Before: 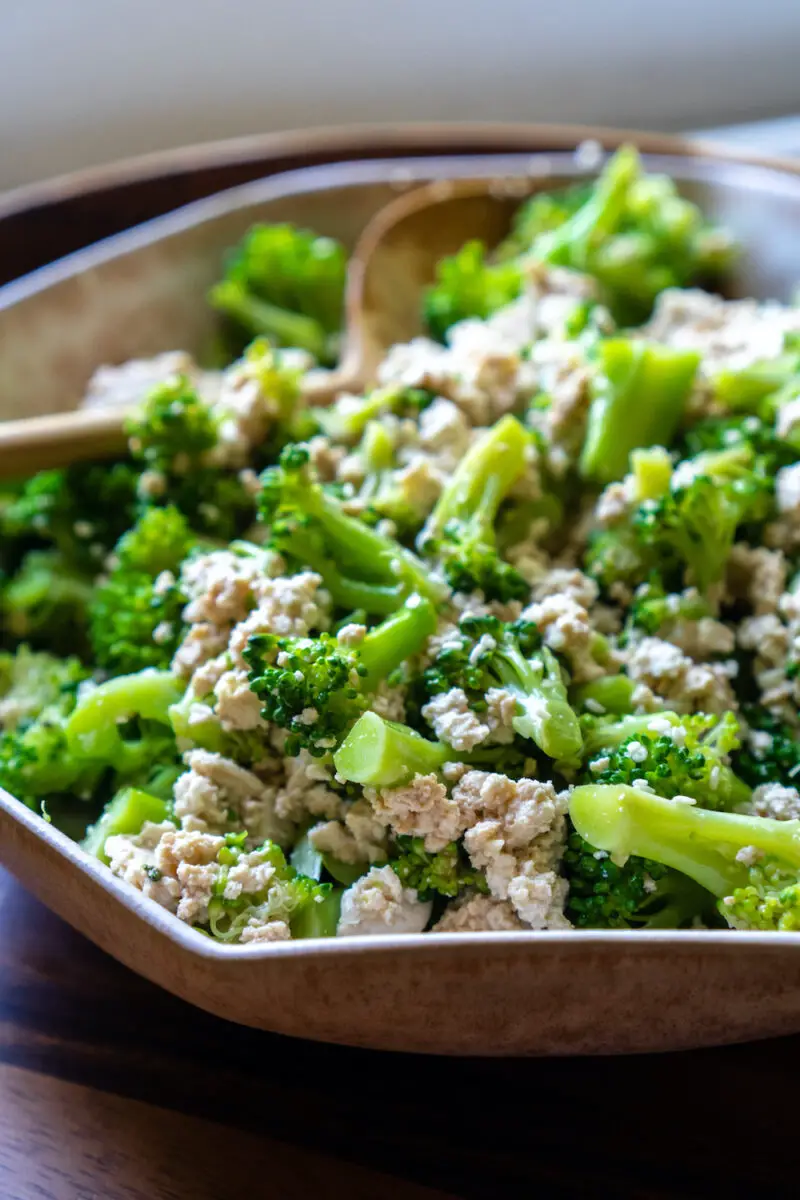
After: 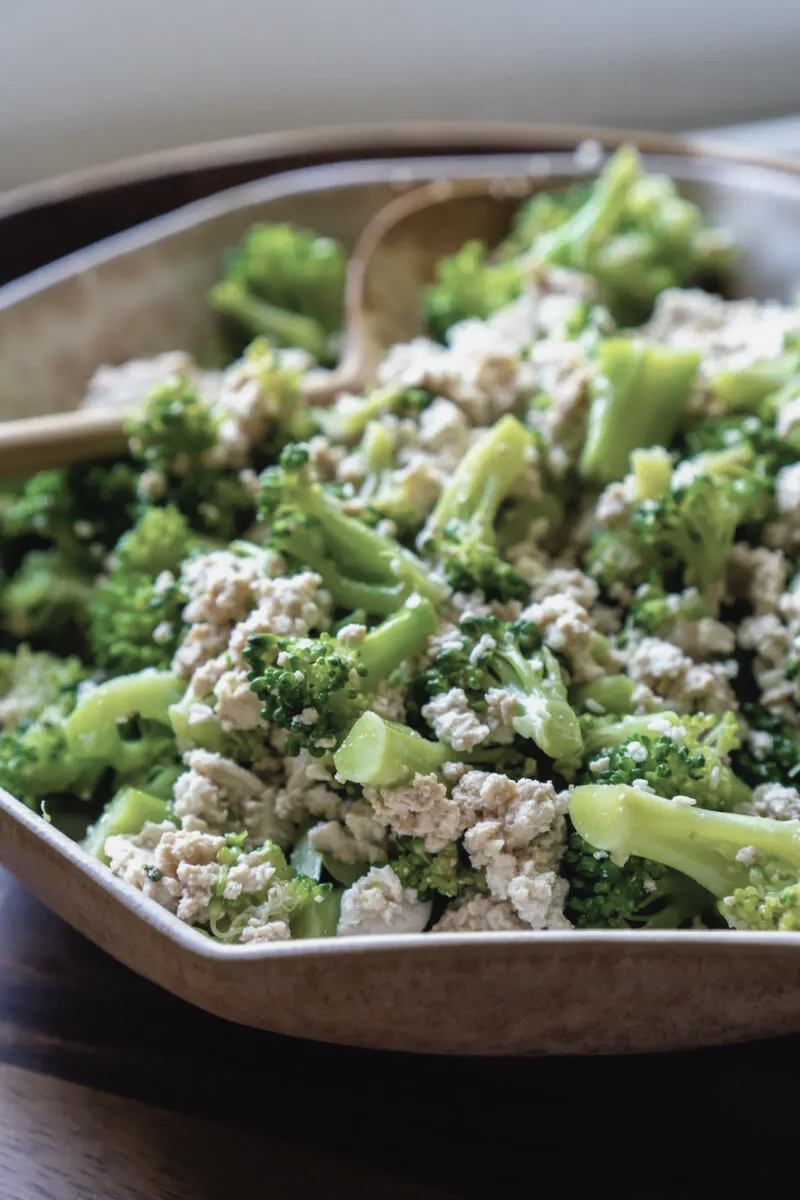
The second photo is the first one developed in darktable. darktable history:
exposure: exposure -0.045 EV, compensate highlight preservation false
contrast brightness saturation: contrast -0.06, saturation -0.417
tone equalizer: -8 EV -0.546 EV, edges refinement/feathering 500, mask exposure compensation -1.57 EV, preserve details no
